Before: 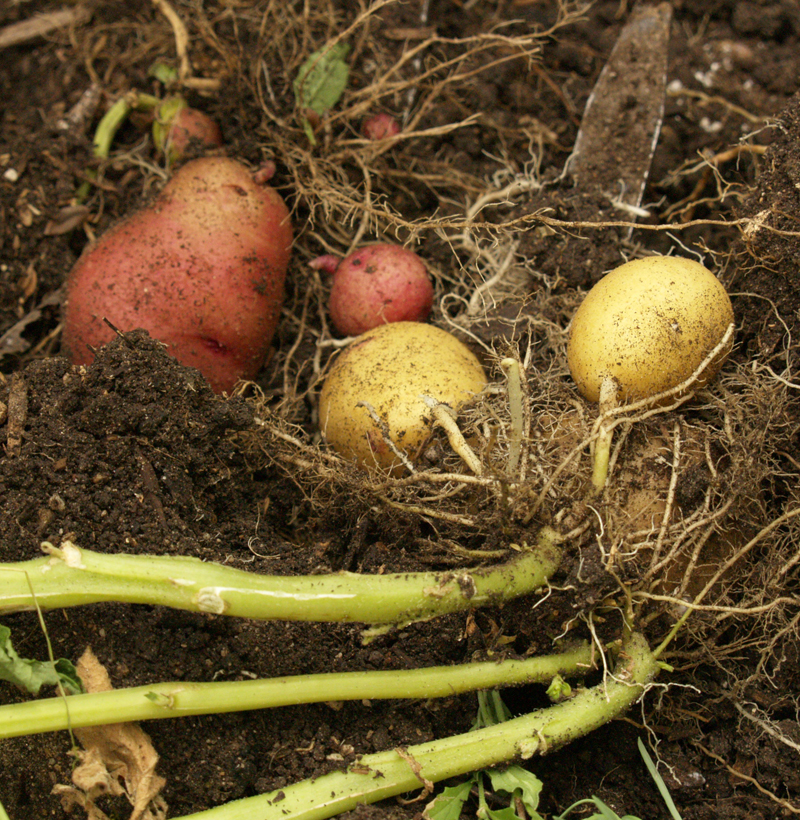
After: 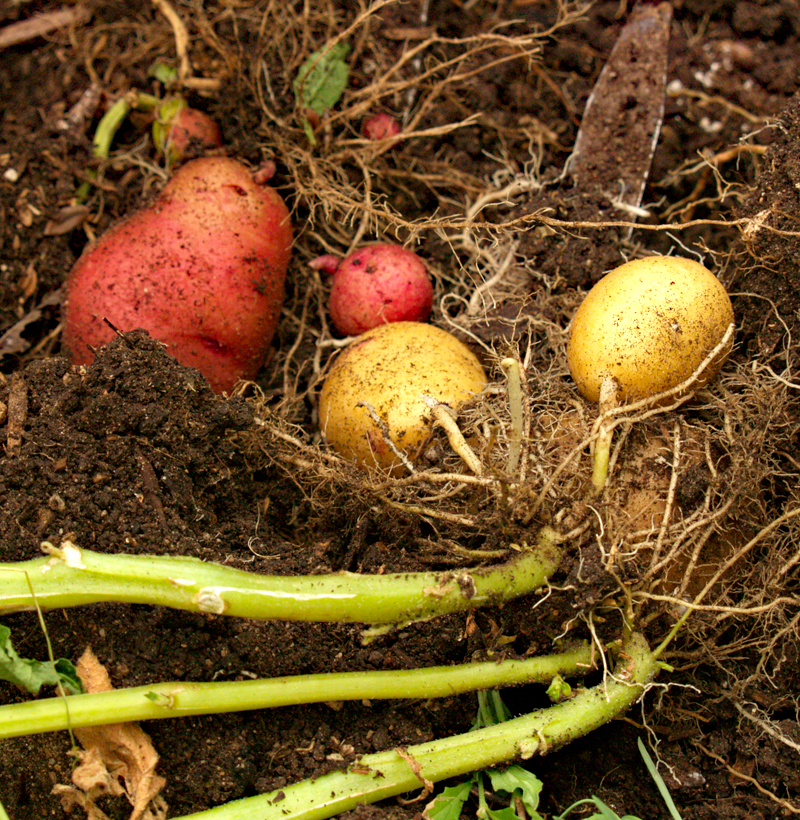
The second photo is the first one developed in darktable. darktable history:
haze removal: strength 0.42, compatibility mode true, adaptive false
exposure: exposure 0.207 EV, compensate highlight preservation false
